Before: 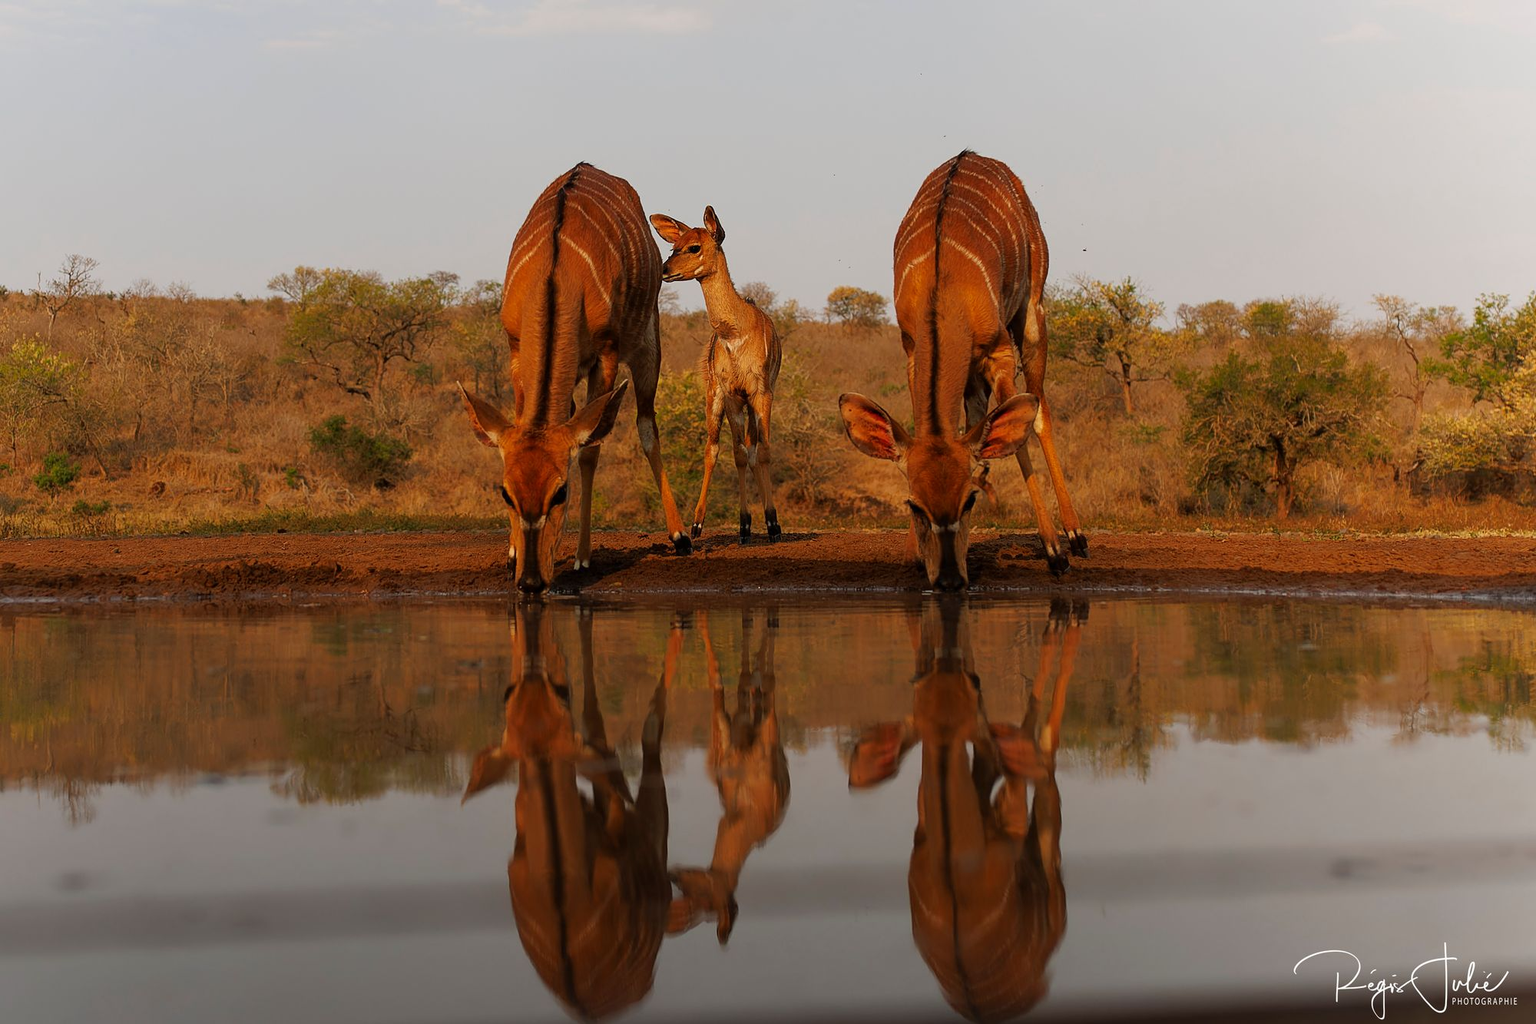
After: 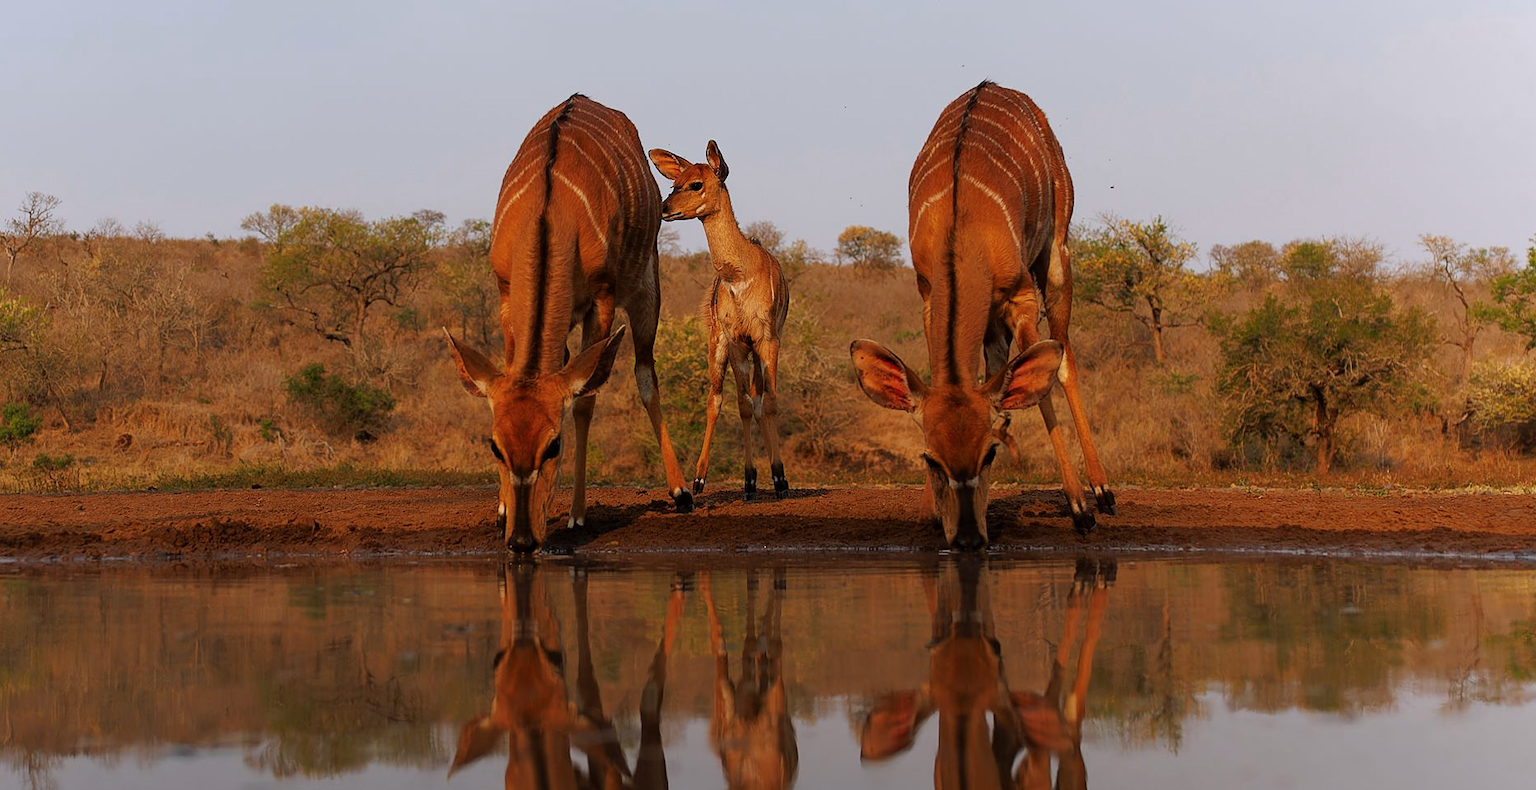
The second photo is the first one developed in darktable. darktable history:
crop: left 2.737%, top 7.287%, right 3.421%, bottom 20.179%
color calibration: illuminant as shot in camera, x 0.358, y 0.373, temperature 4628.91 K
